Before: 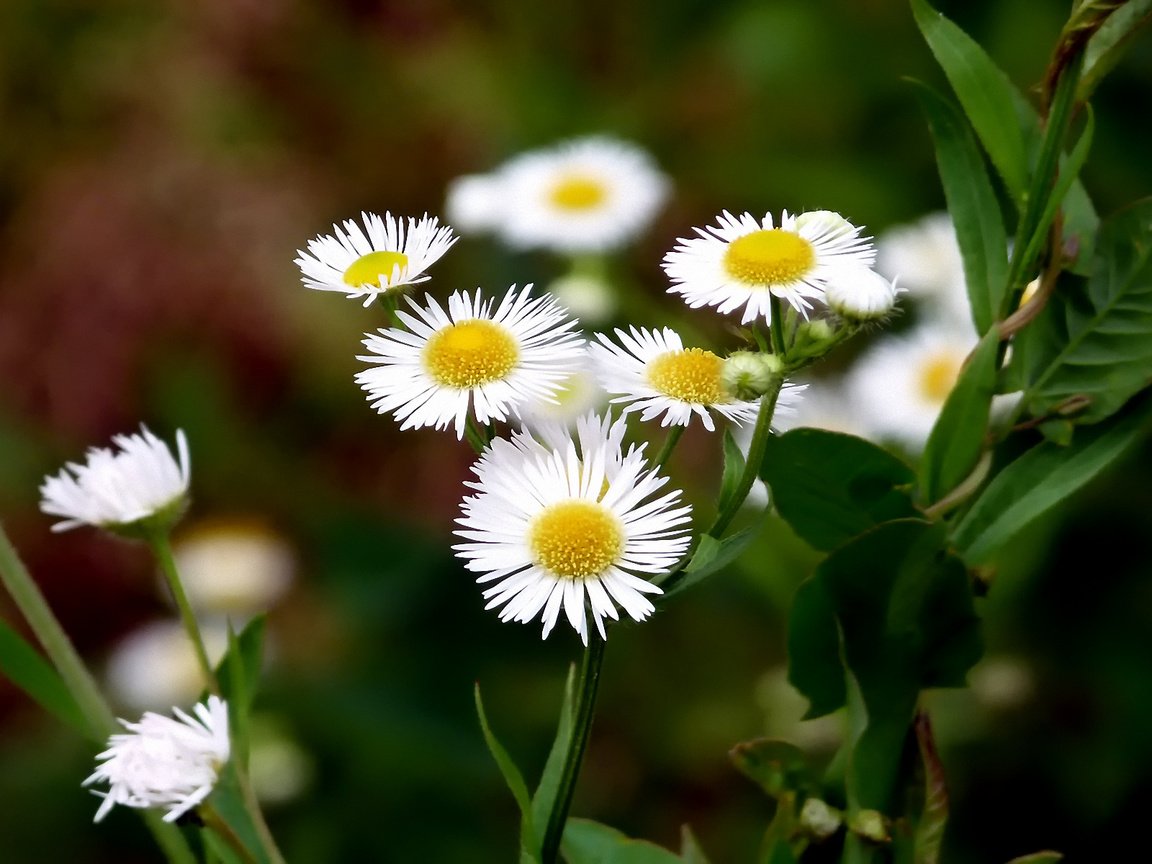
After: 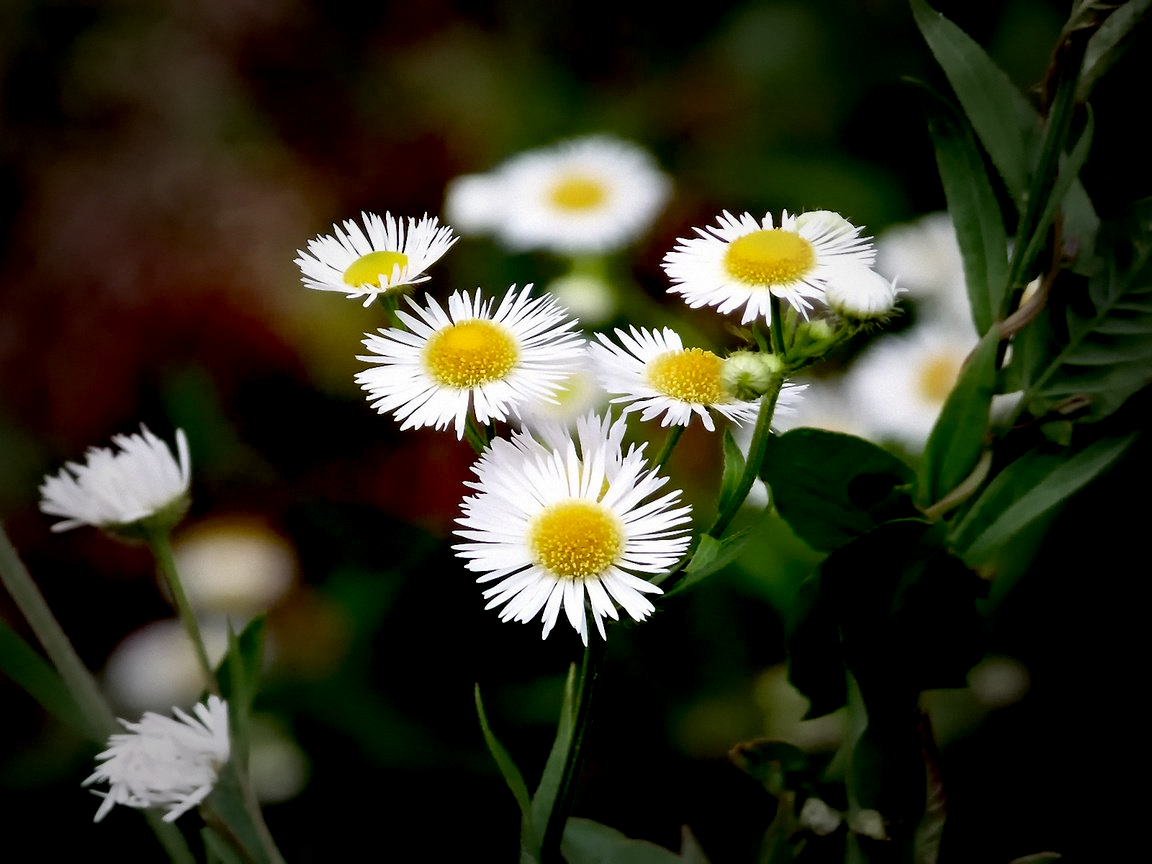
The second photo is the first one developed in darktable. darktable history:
vignetting: fall-off start 48.17%, automatic ratio true, width/height ratio 1.293
exposure: black level correction 0.018, exposure -0.006 EV, compensate highlight preservation false
